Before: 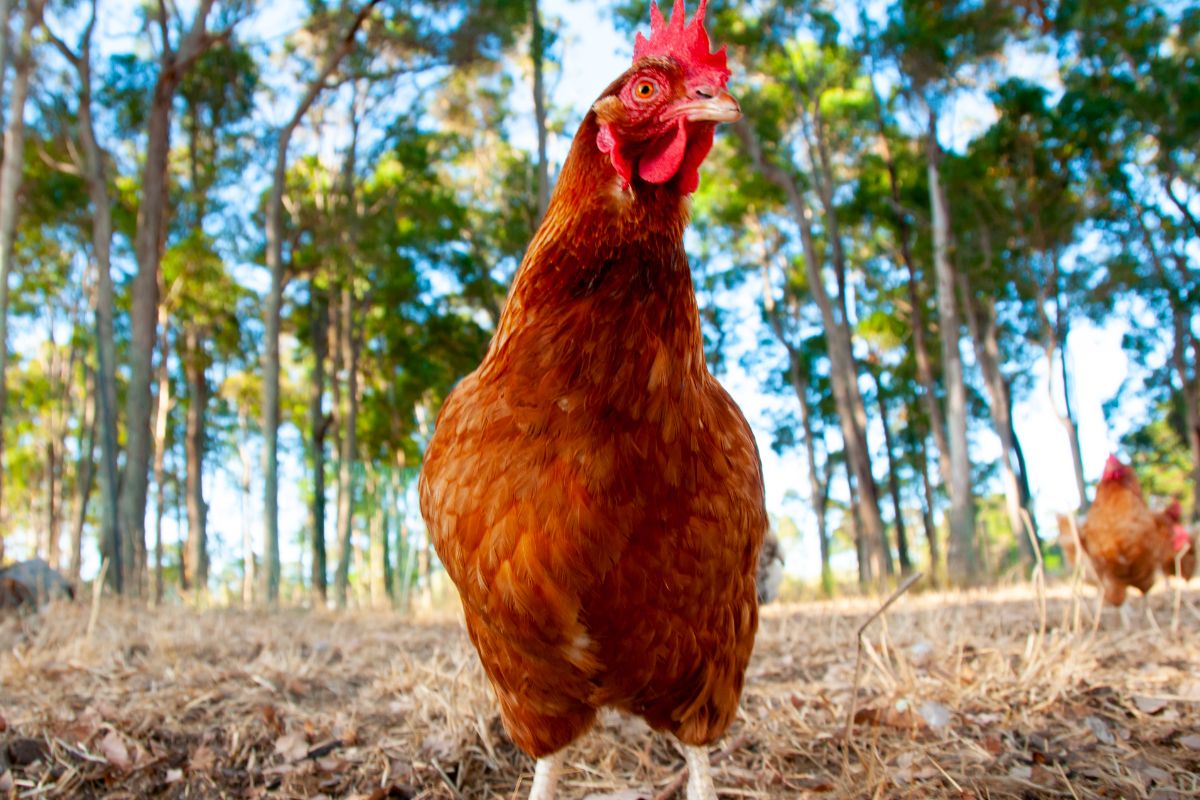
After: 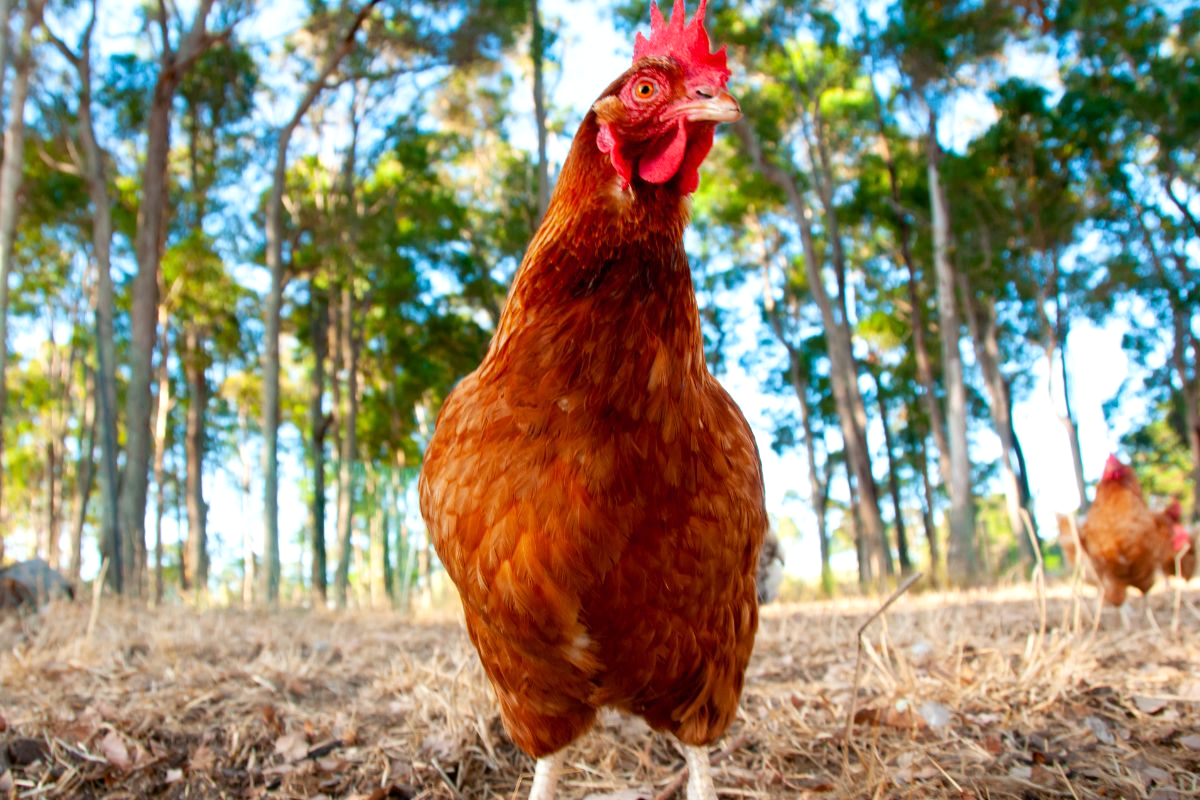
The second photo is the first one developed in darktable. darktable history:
exposure: exposure 0.162 EV, compensate highlight preservation false
